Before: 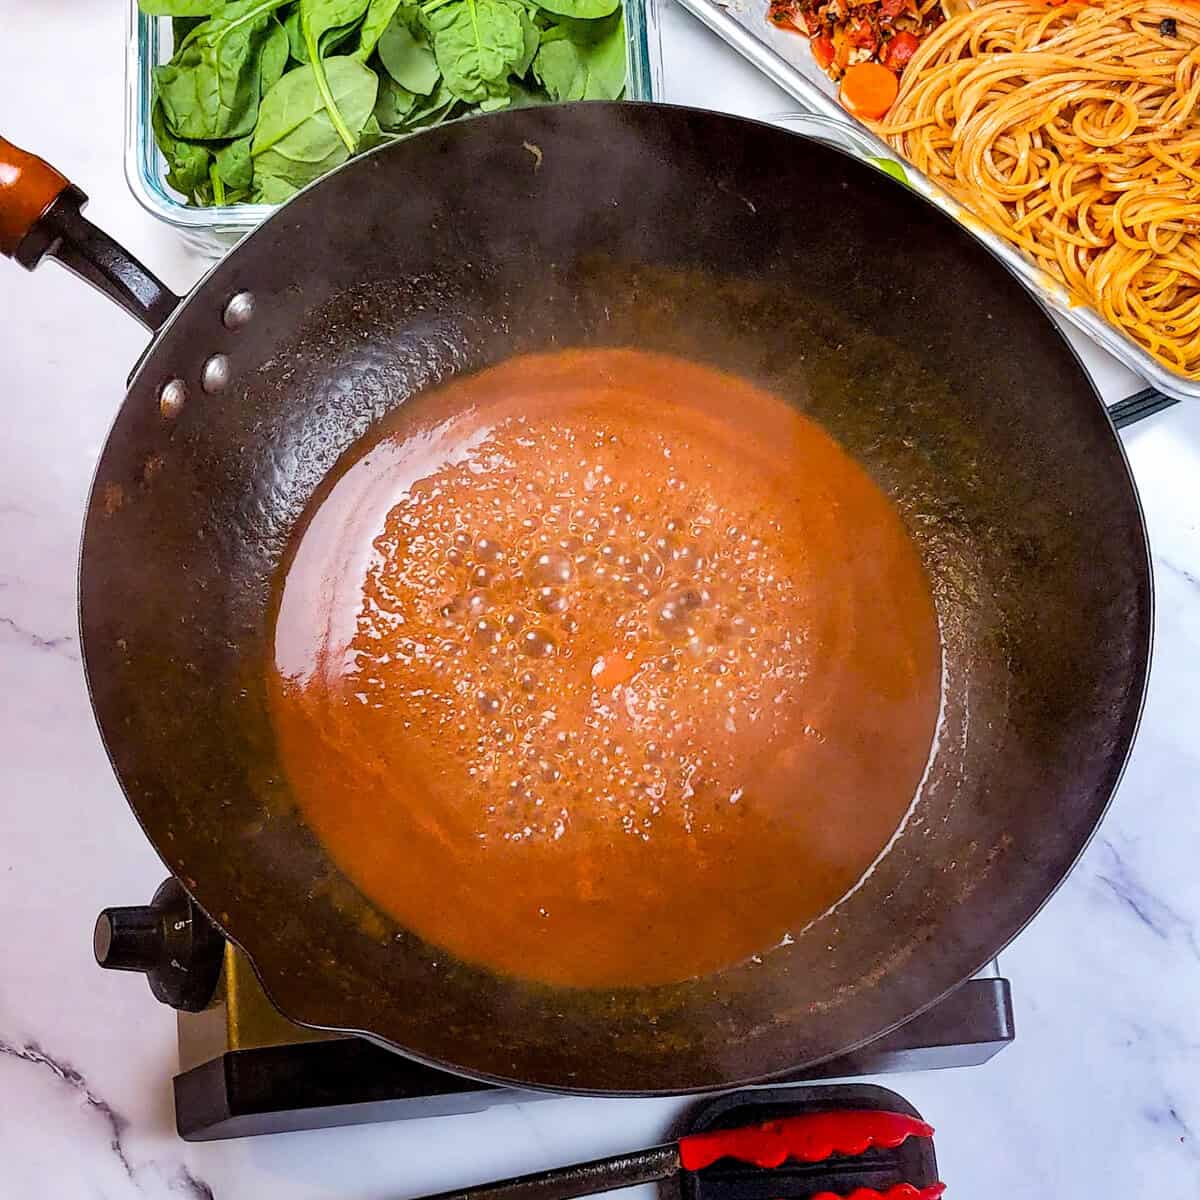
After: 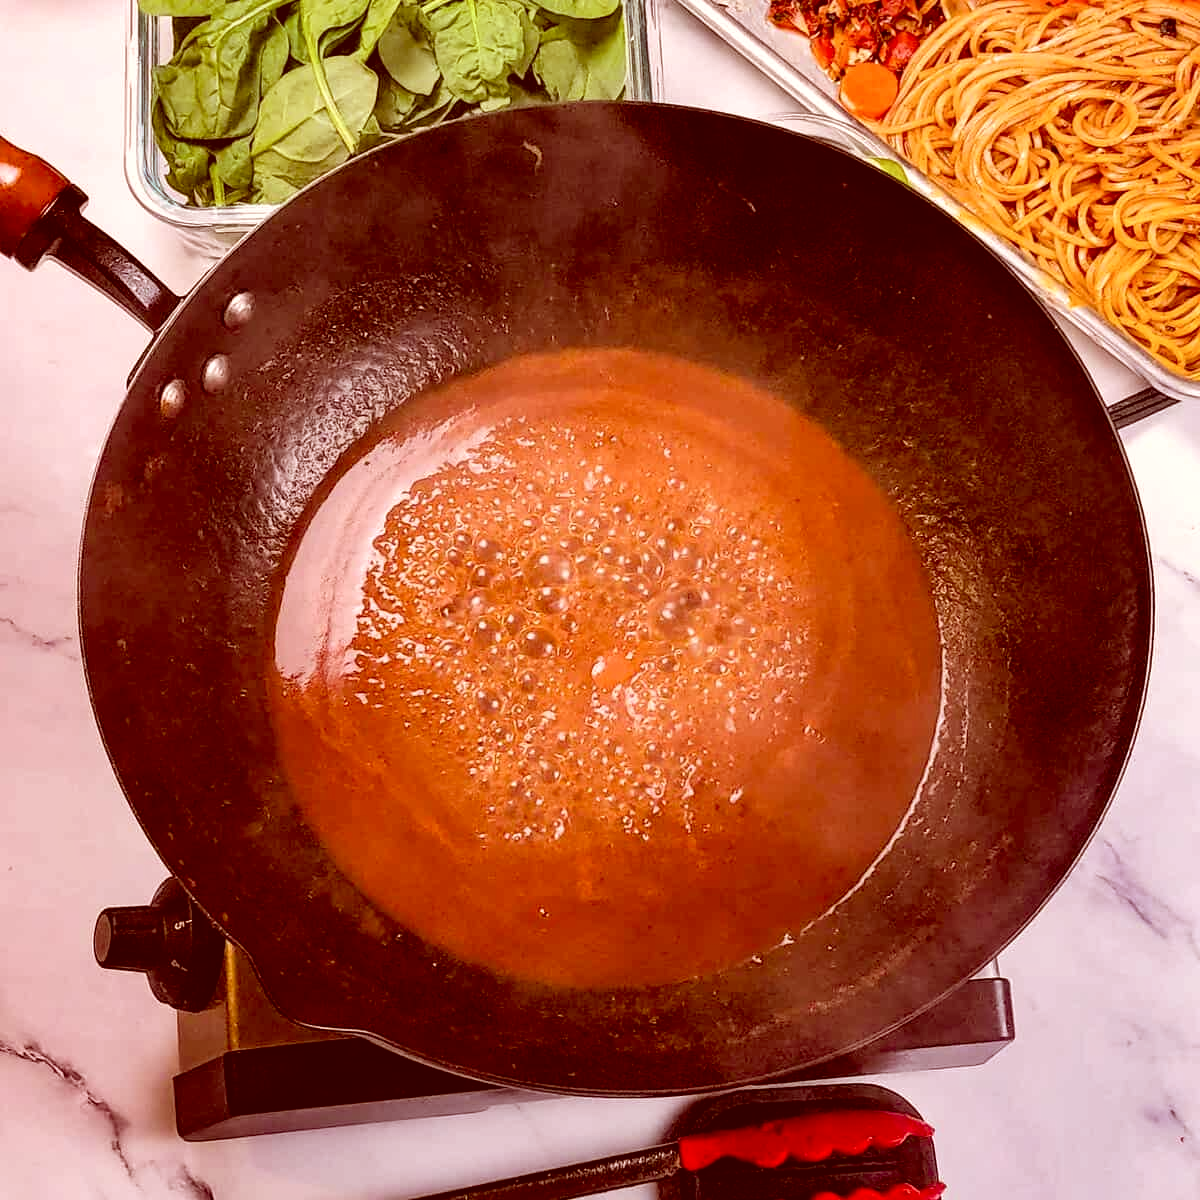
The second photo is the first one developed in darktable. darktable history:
local contrast: highlights 100%, shadows 100%, detail 120%, midtone range 0.2
color correction: highlights a* 9.03, highlights b* 8.71, shadows a* 40, shadows b* 40, saturation 0.8
